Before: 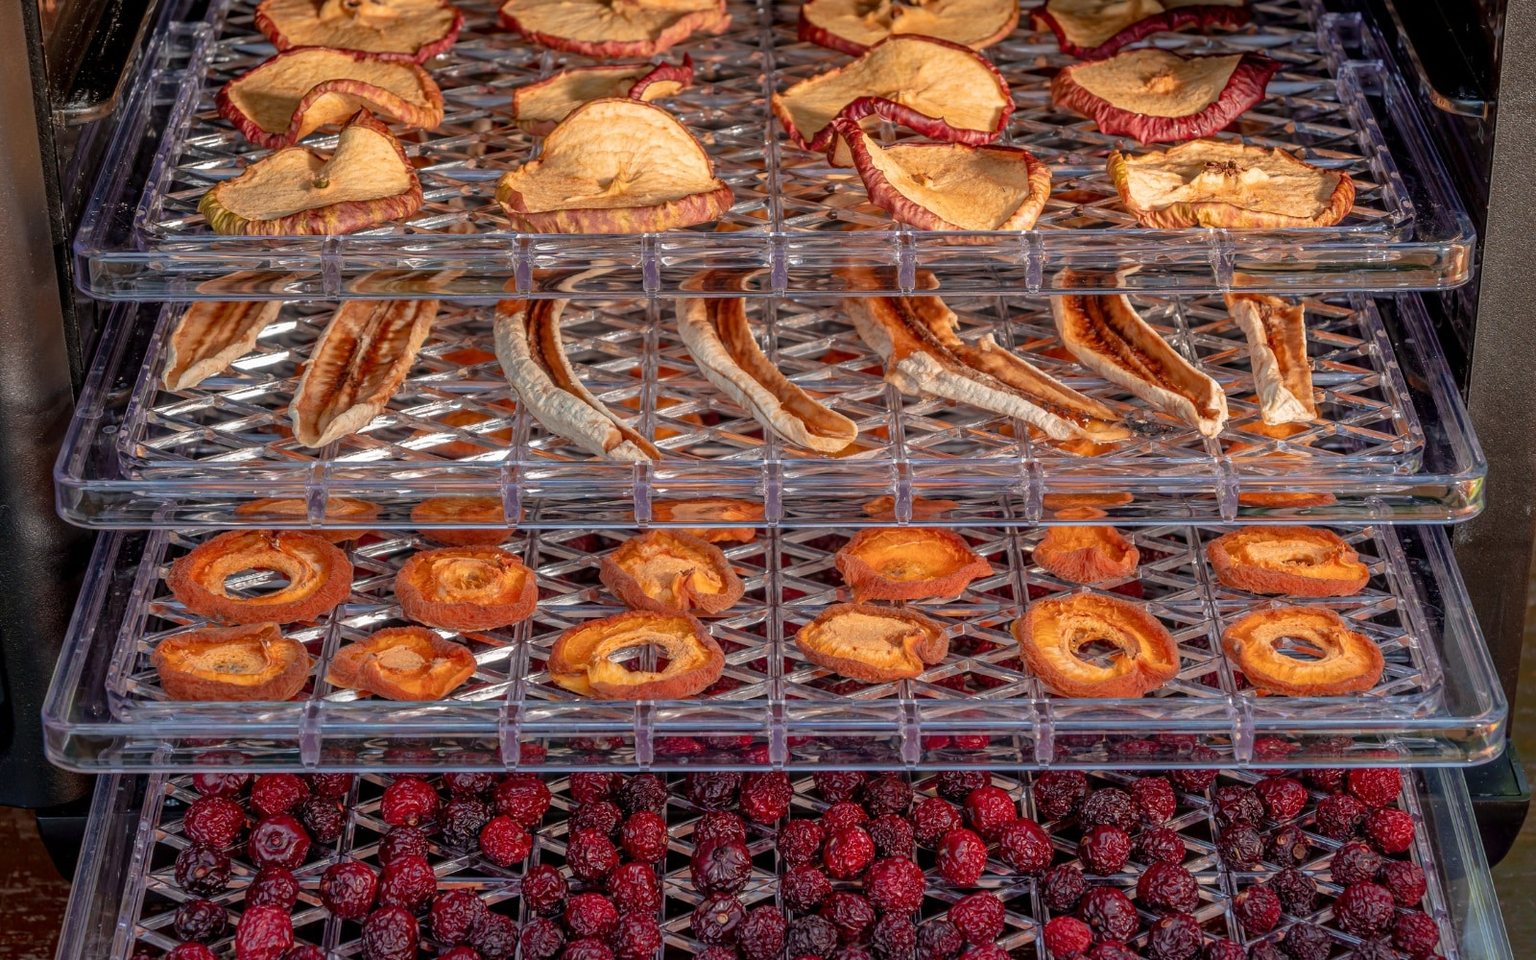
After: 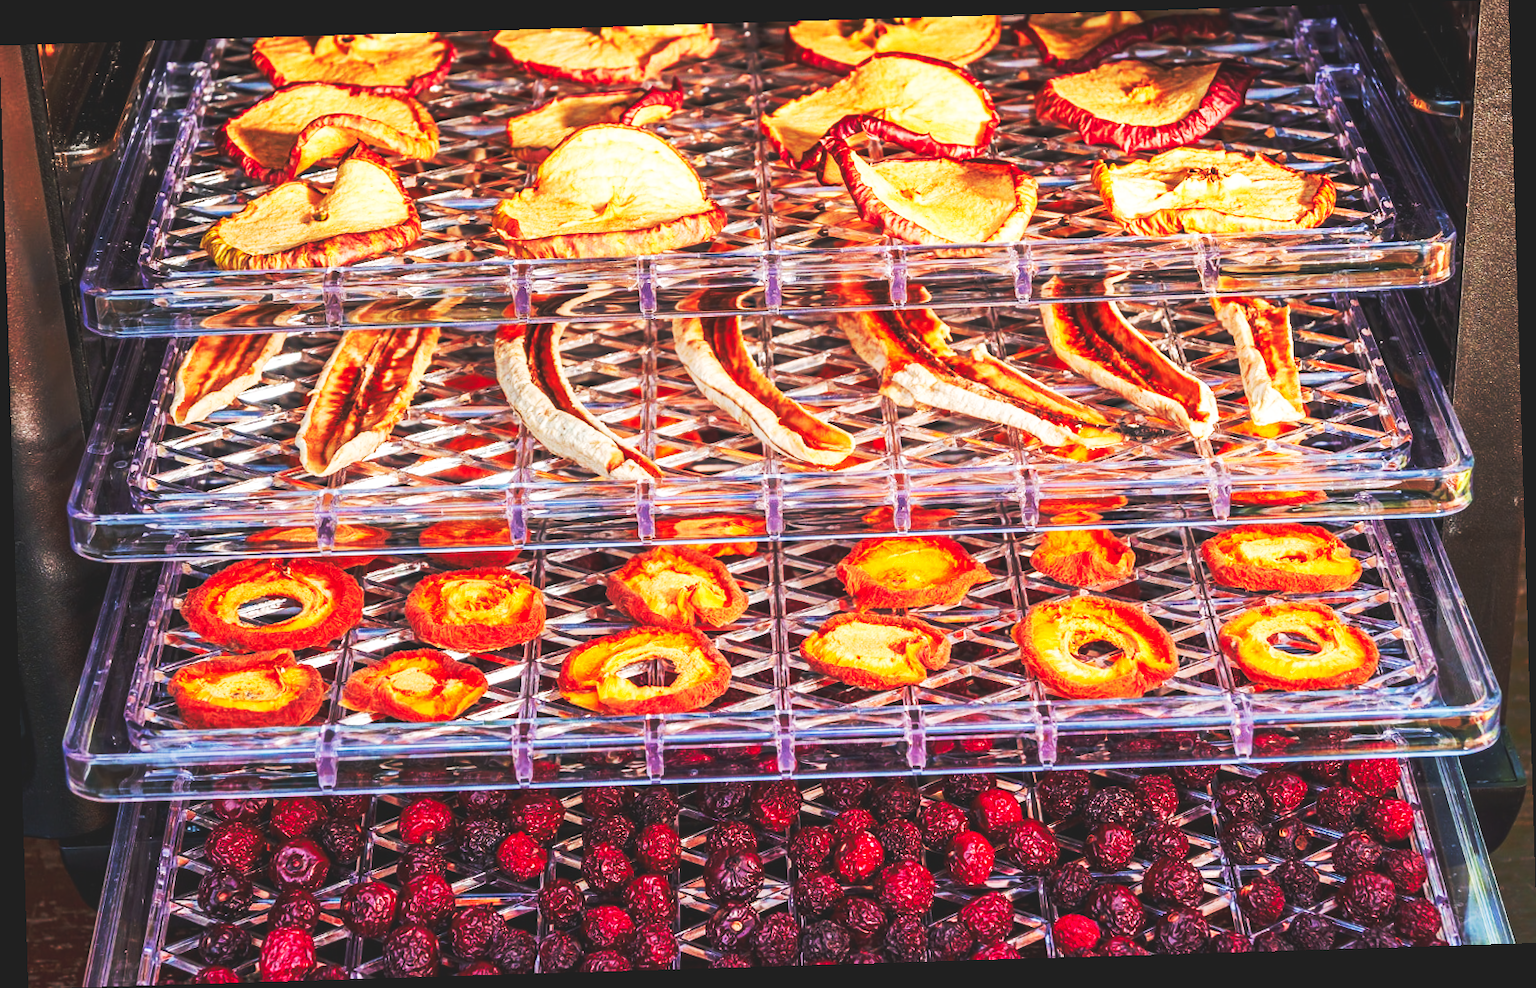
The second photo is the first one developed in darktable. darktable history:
tone equalizer: on, module defaults
velvia: on, module defaults
base curve: curves: ch0 [(0, 0.015) (0.085, 0.116) (0.134, 0.298) (0.19, 0.545) (0.296, 0.764) (0.599, 0.982) (1, 1)], preserve colors none
rotate and perspective: rotation -1.75°, automatic cropping off
